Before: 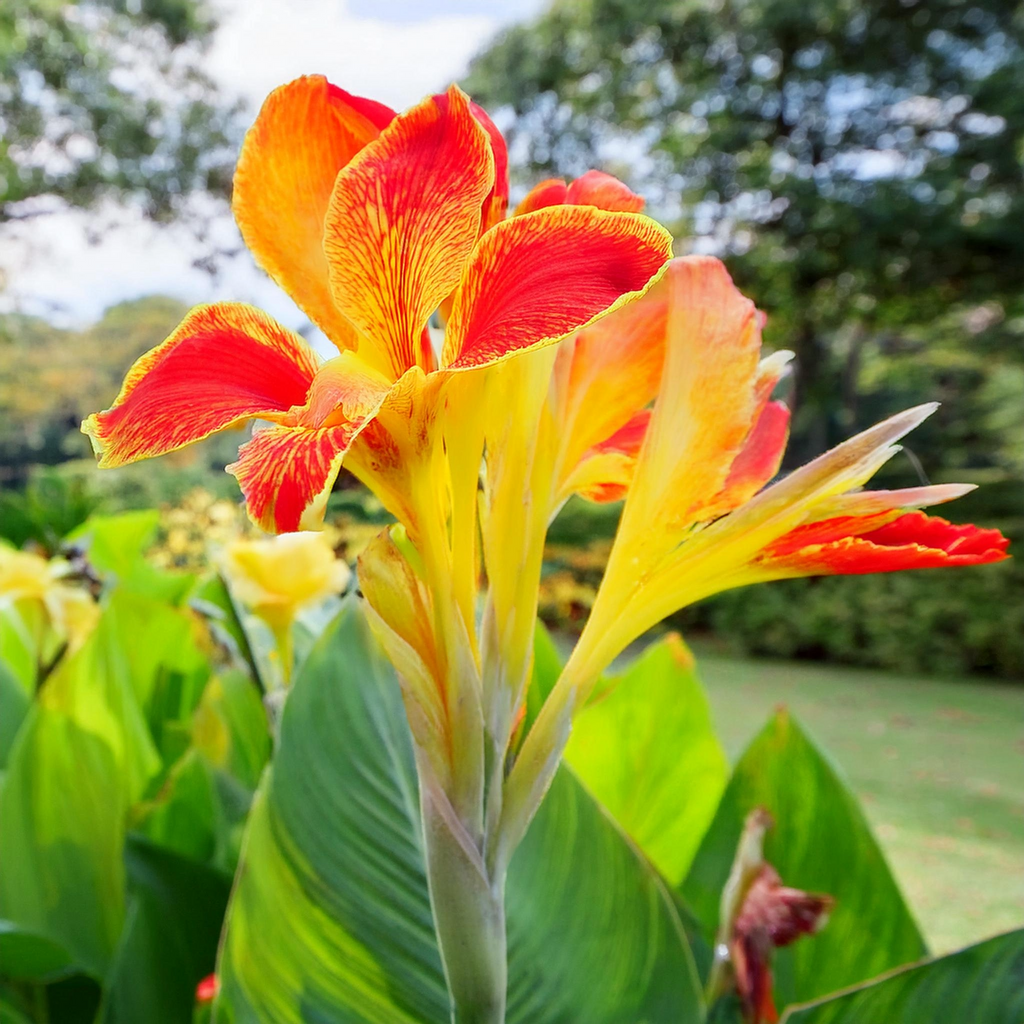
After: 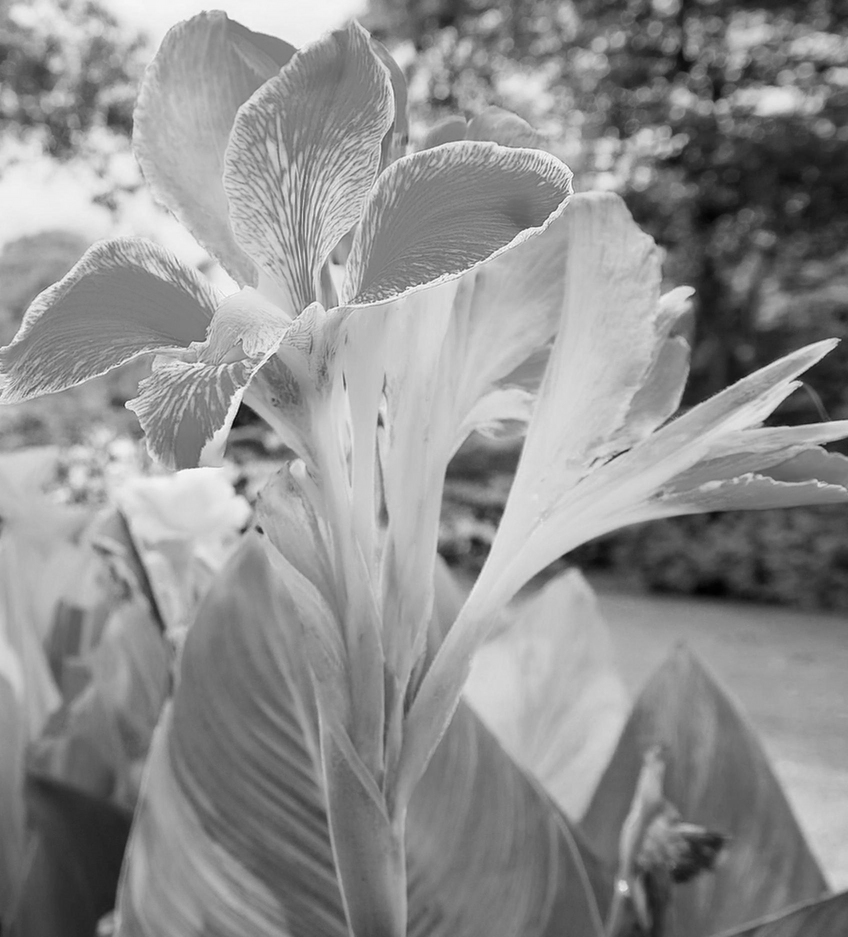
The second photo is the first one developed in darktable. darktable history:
monochrome: a 32, b 64, size 2.3
crop: left 9.807%, top 6.259%, right 7.334%, bottom 2.177%
